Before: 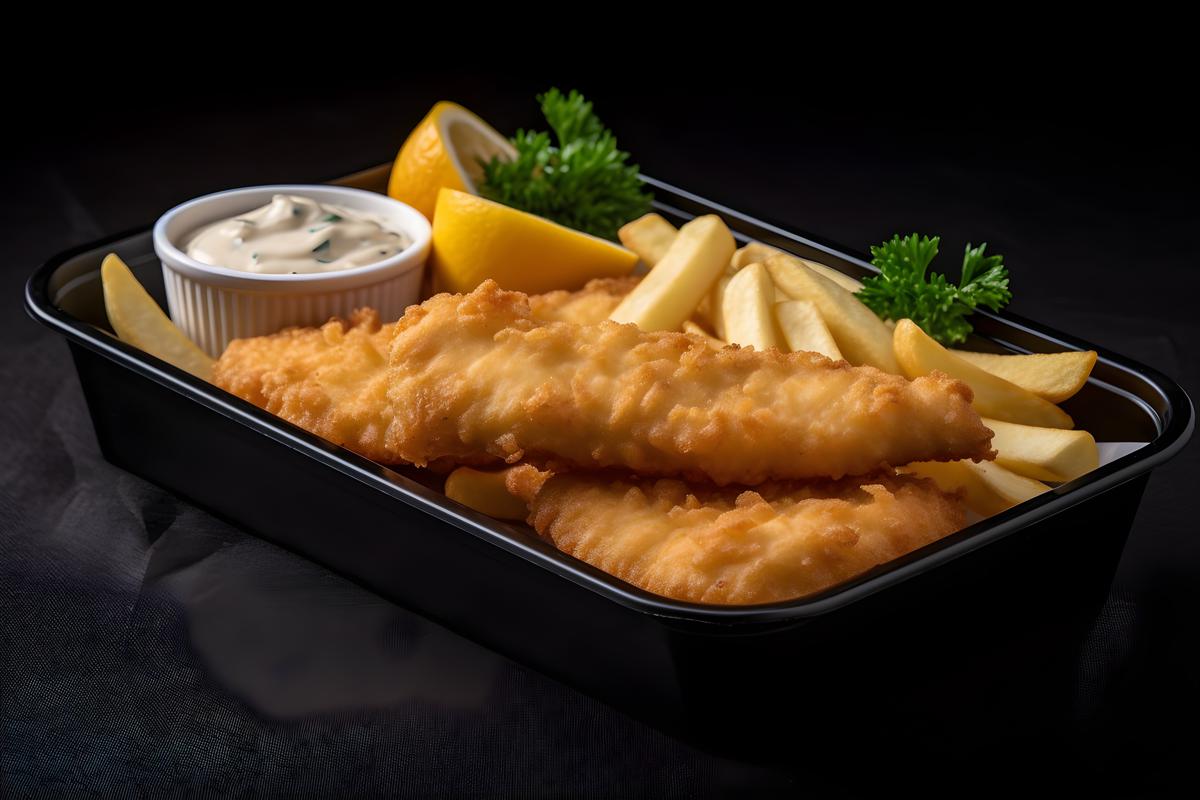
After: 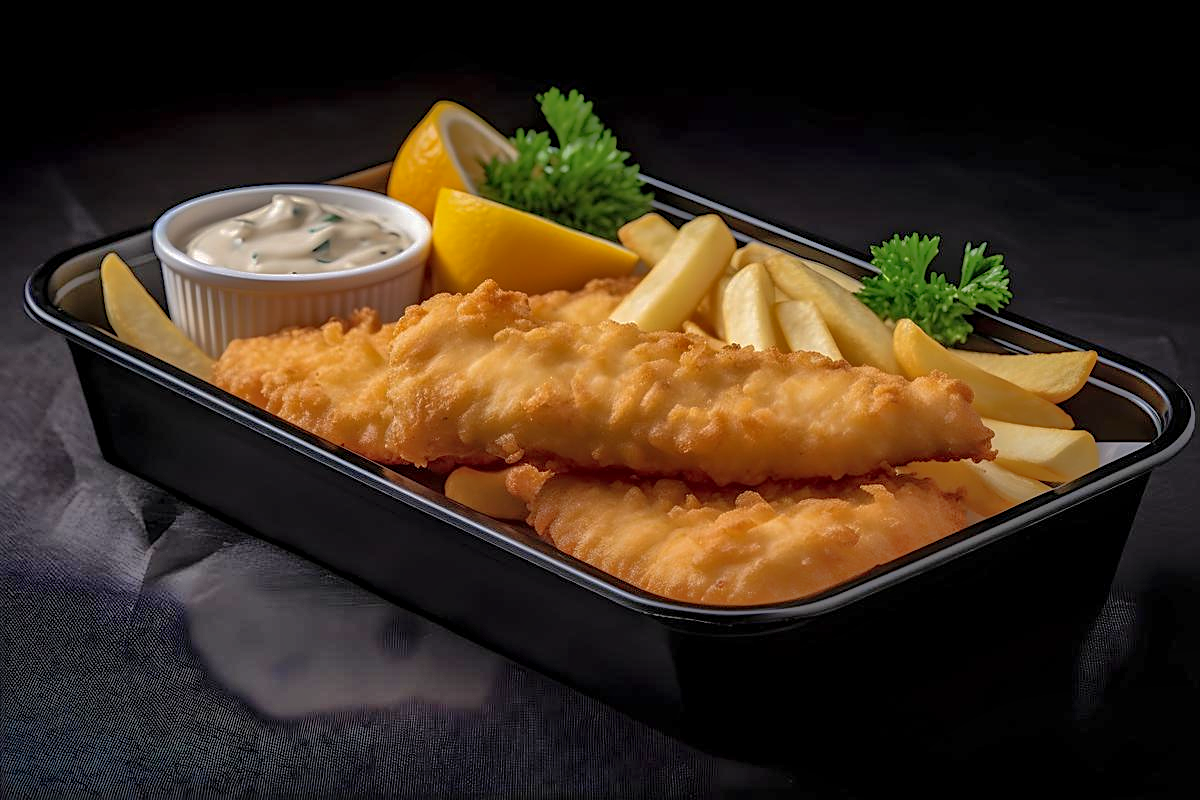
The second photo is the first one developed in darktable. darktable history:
sharpen: amount 0.495
local contrast: on, module defaults
shadows and highlights: shadows 59.72, highlights -60.05
